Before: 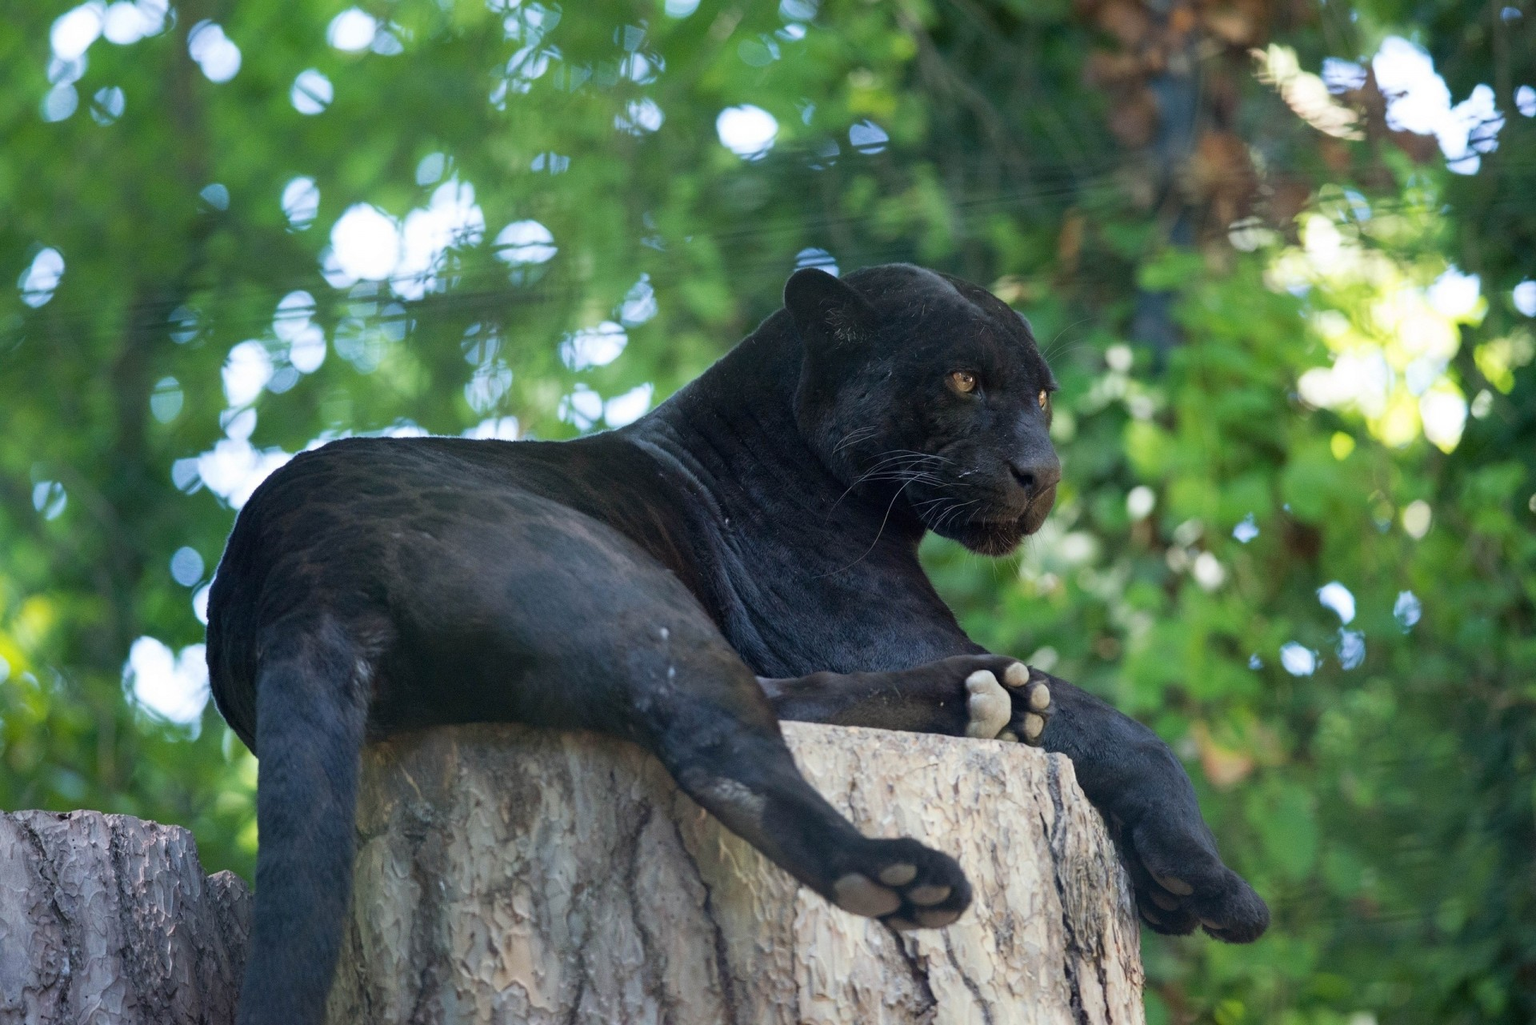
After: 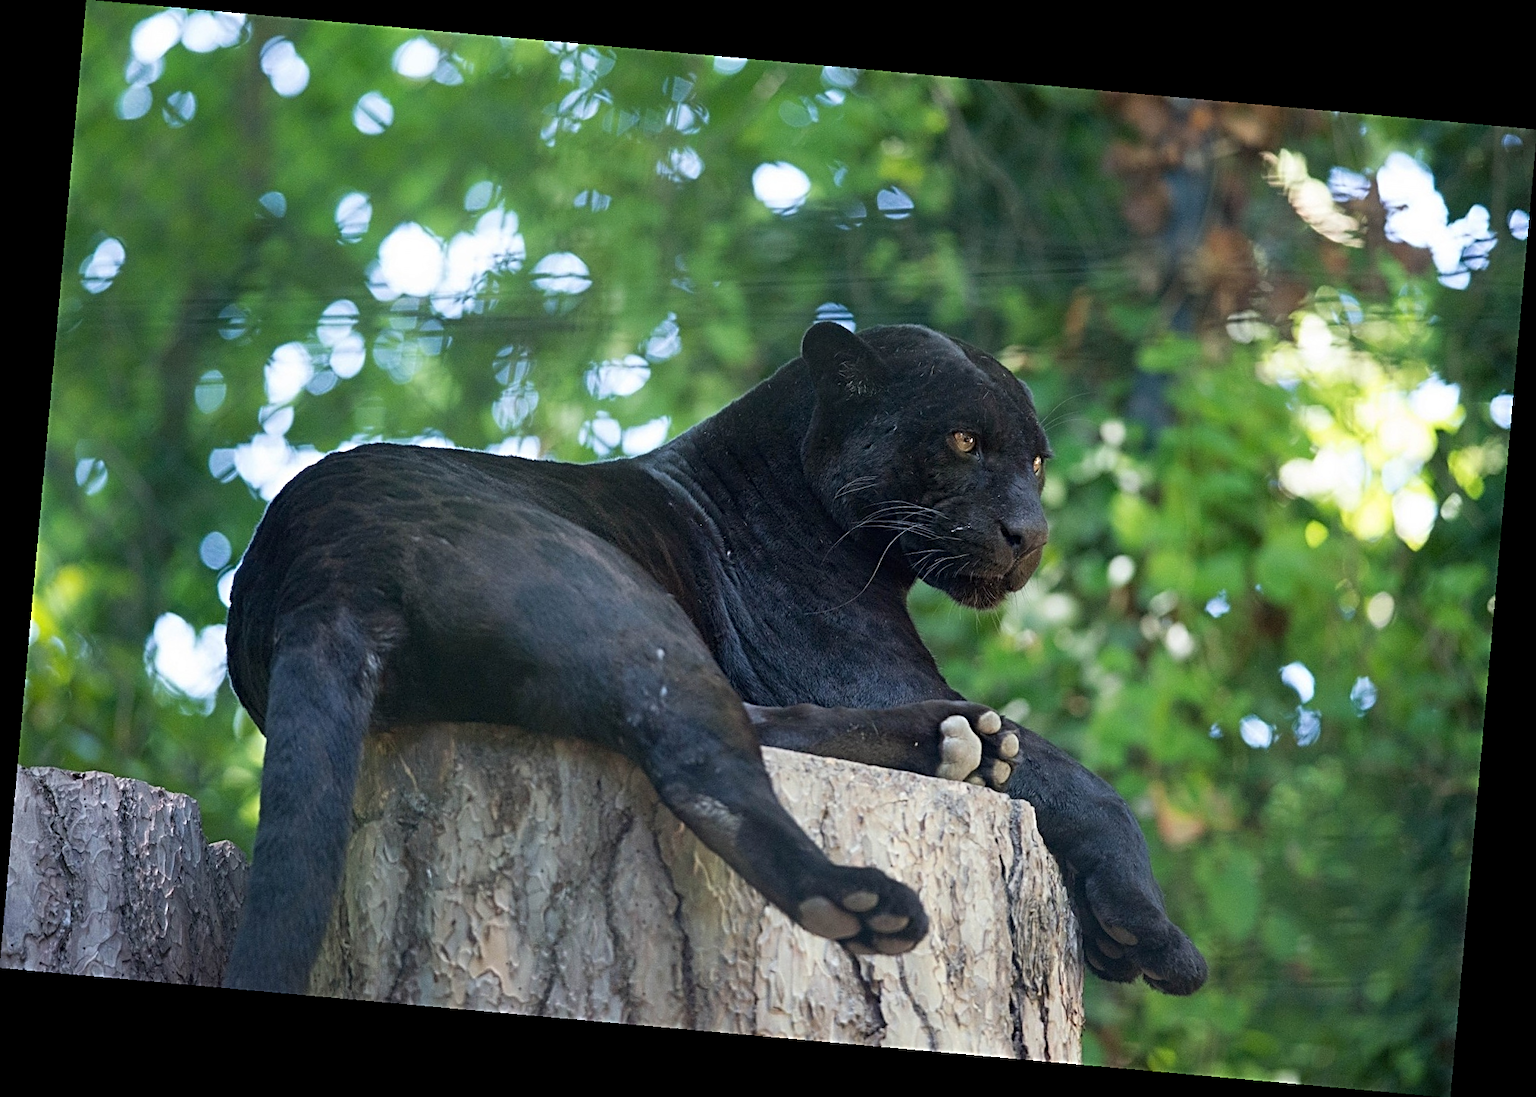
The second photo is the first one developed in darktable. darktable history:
rotate and perspective: rotation 5.12°, automatic cropping off
sharpen: radius 2.817, amount 0.715
